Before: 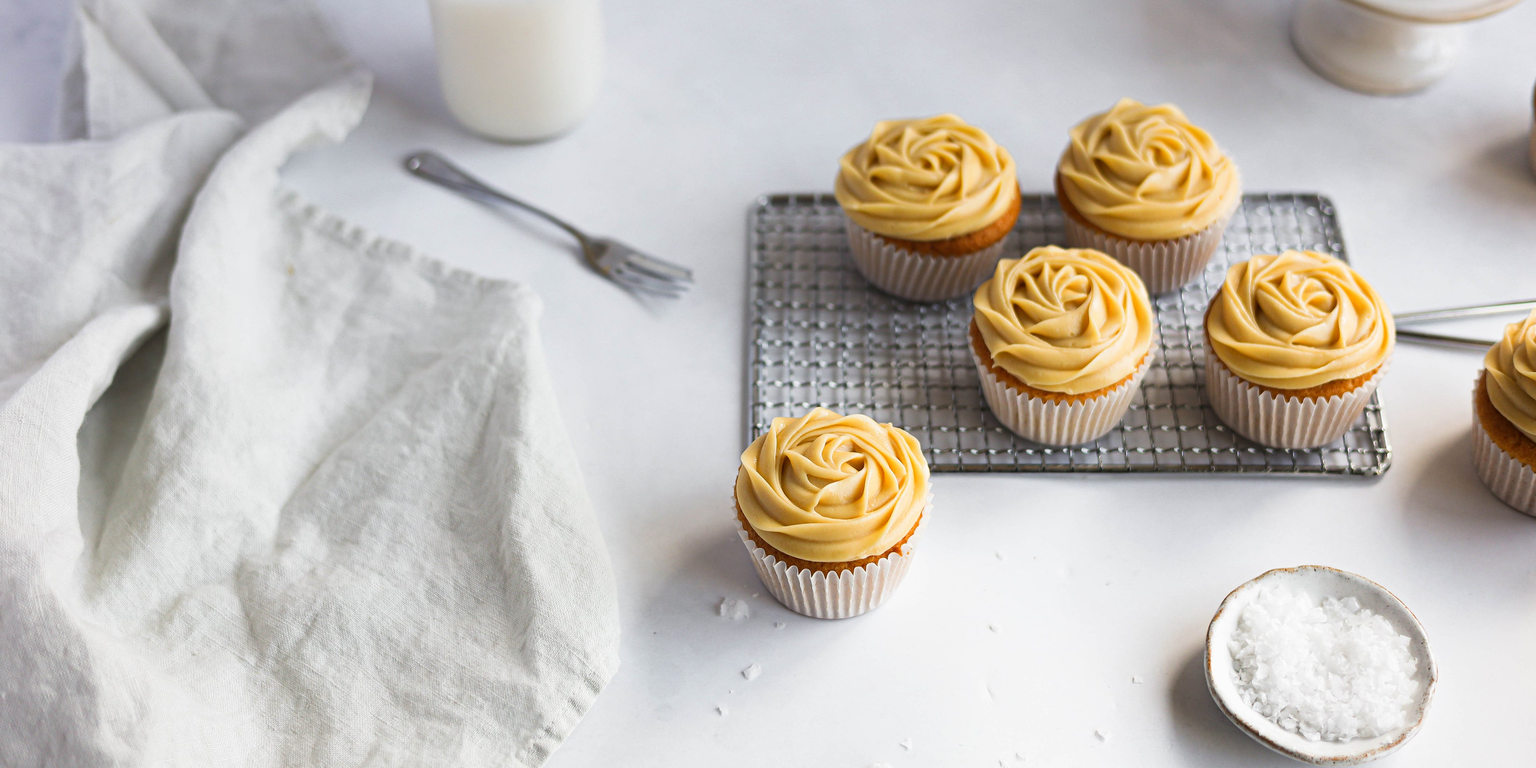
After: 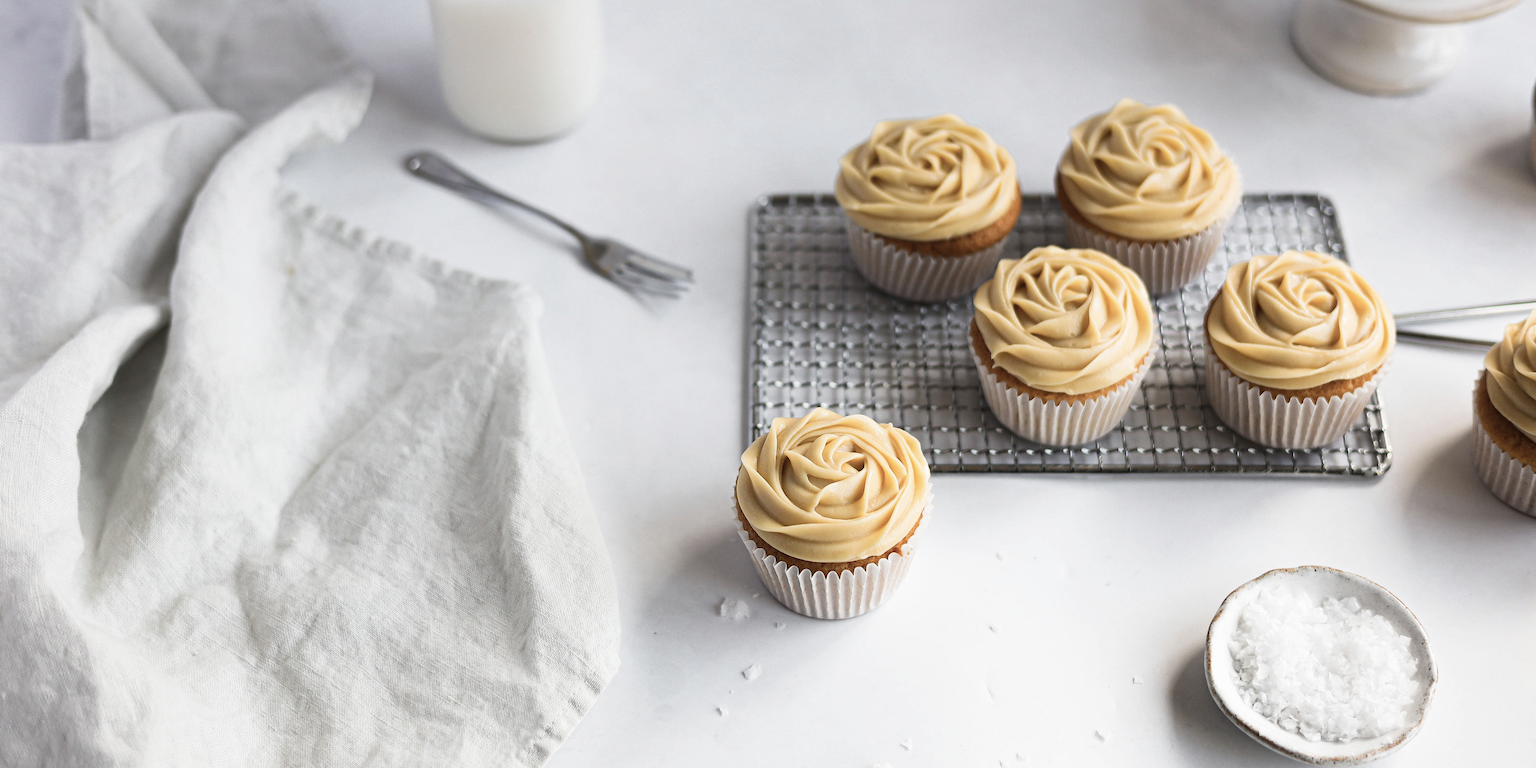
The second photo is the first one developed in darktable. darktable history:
contrast brightness saturation: contrast 0.101, saturation -0.352
